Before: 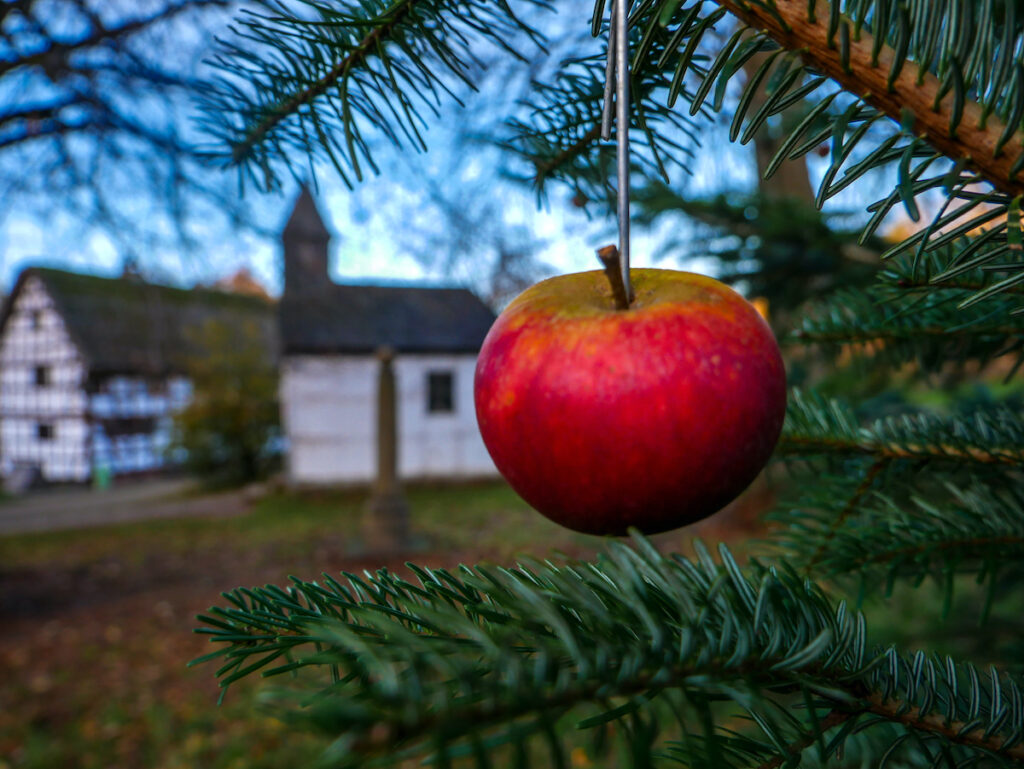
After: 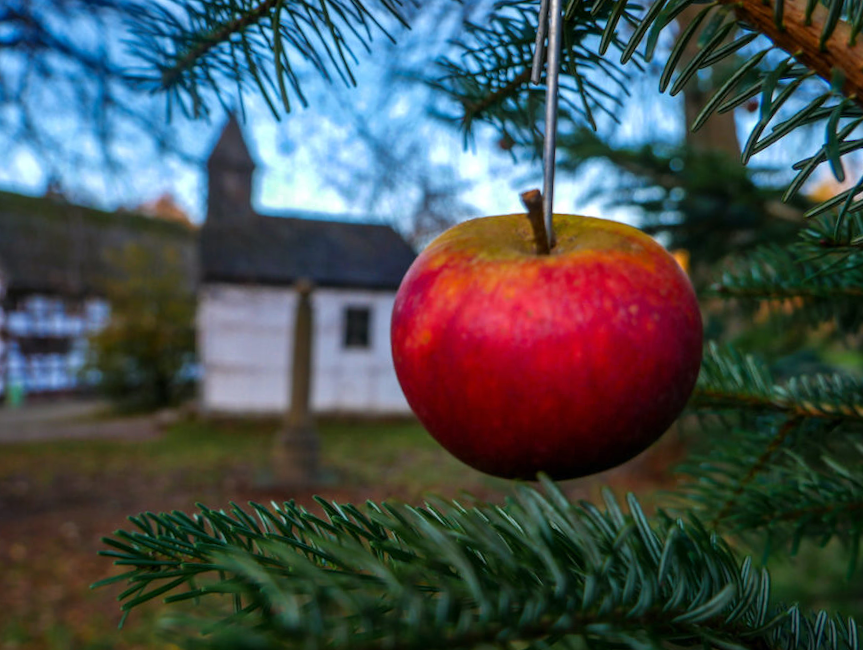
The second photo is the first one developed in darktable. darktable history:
crop and rotate: angle -2.97°, left 5.274%, top 5.221%, right 4.736%, bottom 4.53%
